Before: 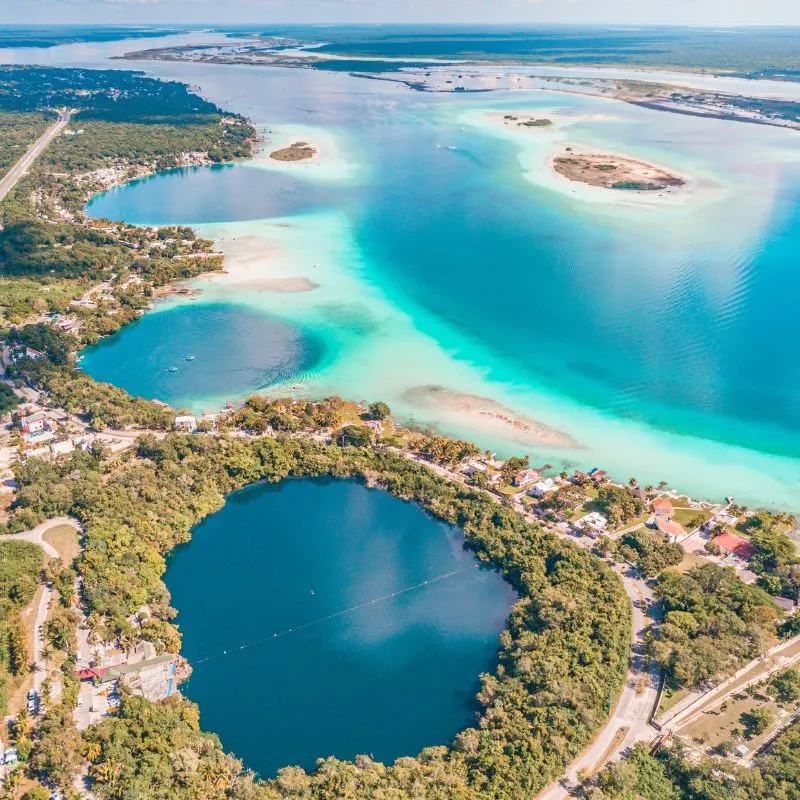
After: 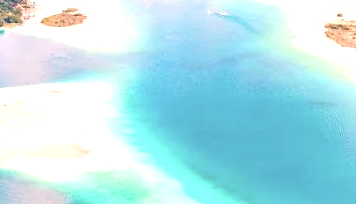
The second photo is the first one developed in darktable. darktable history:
levels: levels [0, 0.474, 0.947]
exposure: black level correction 0, exposure 0.687 EV, compensate highlight preservation false
crop: left 28.742%, top 16.79%, right 26.647%, bottom 57.635%
color correction: highlights a* 11.34, highlights b* 12.04
